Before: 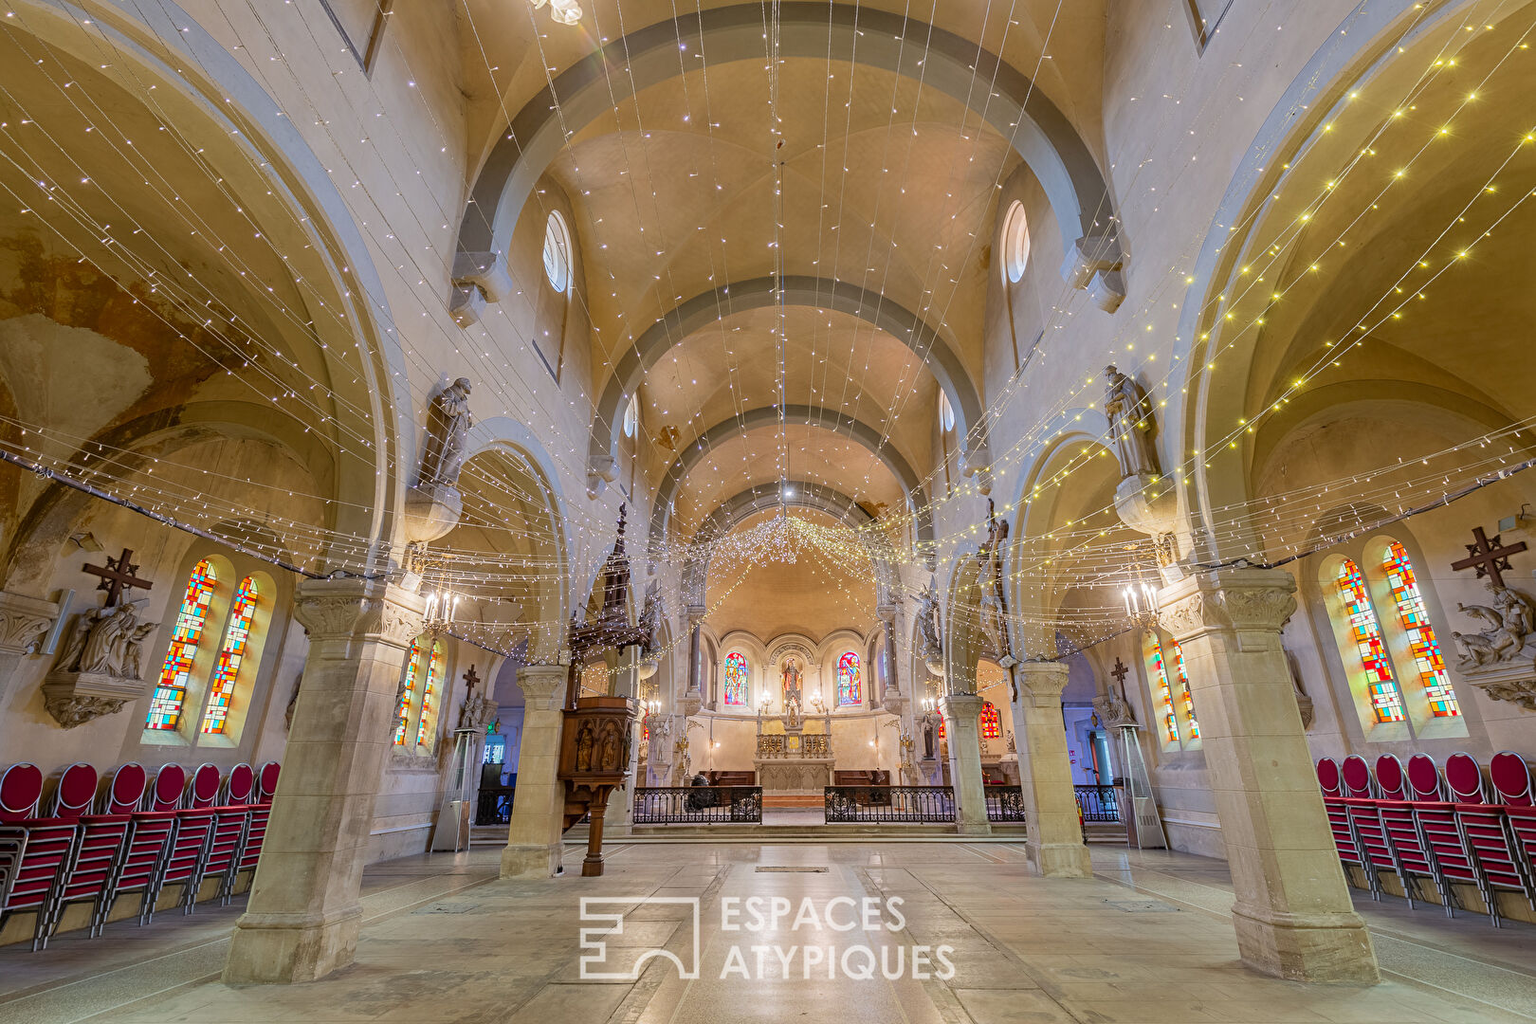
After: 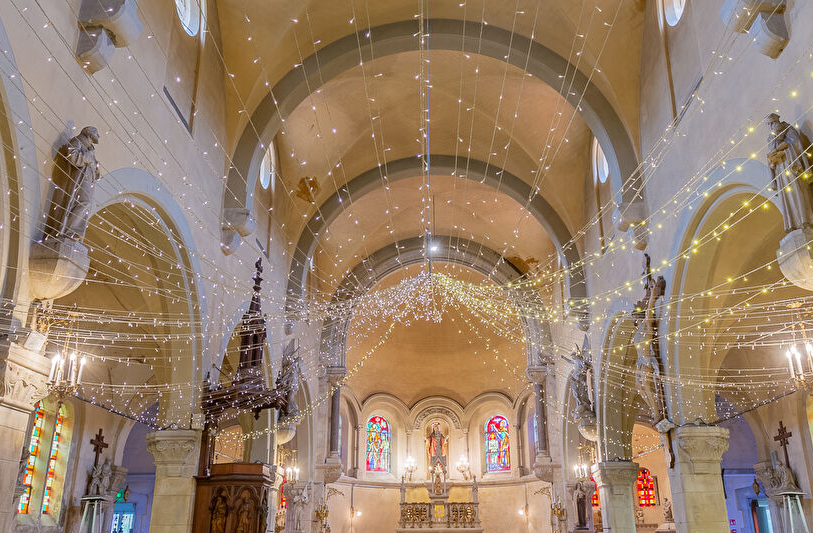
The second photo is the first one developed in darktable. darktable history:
crop: left 24.618%, top 25.198%, right 25.162%, bottom 25.414%
